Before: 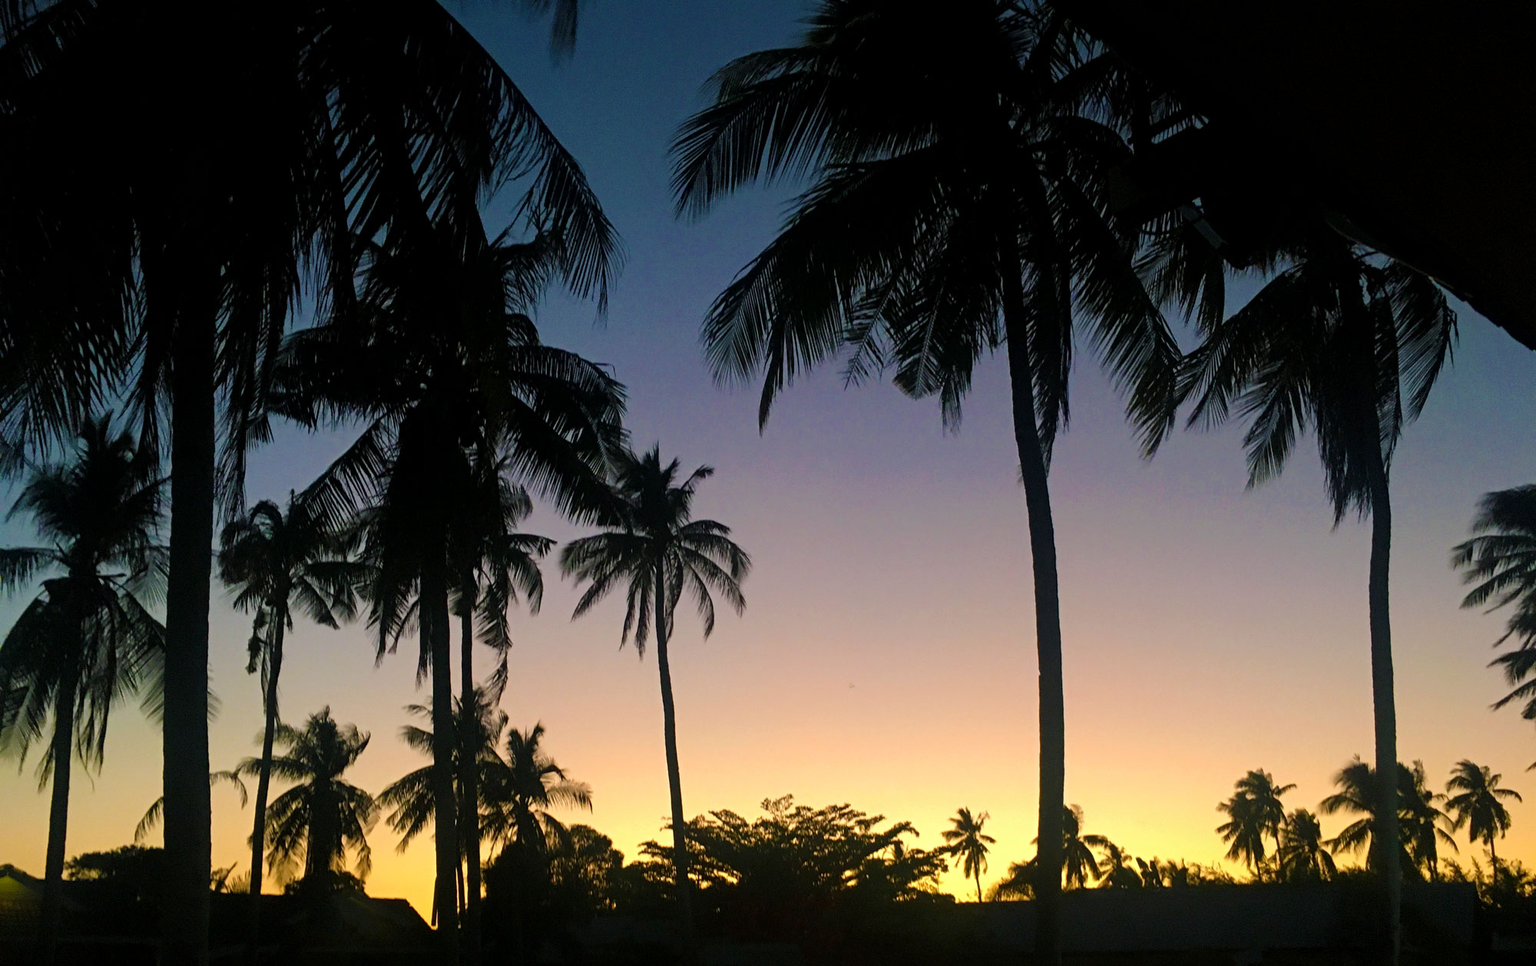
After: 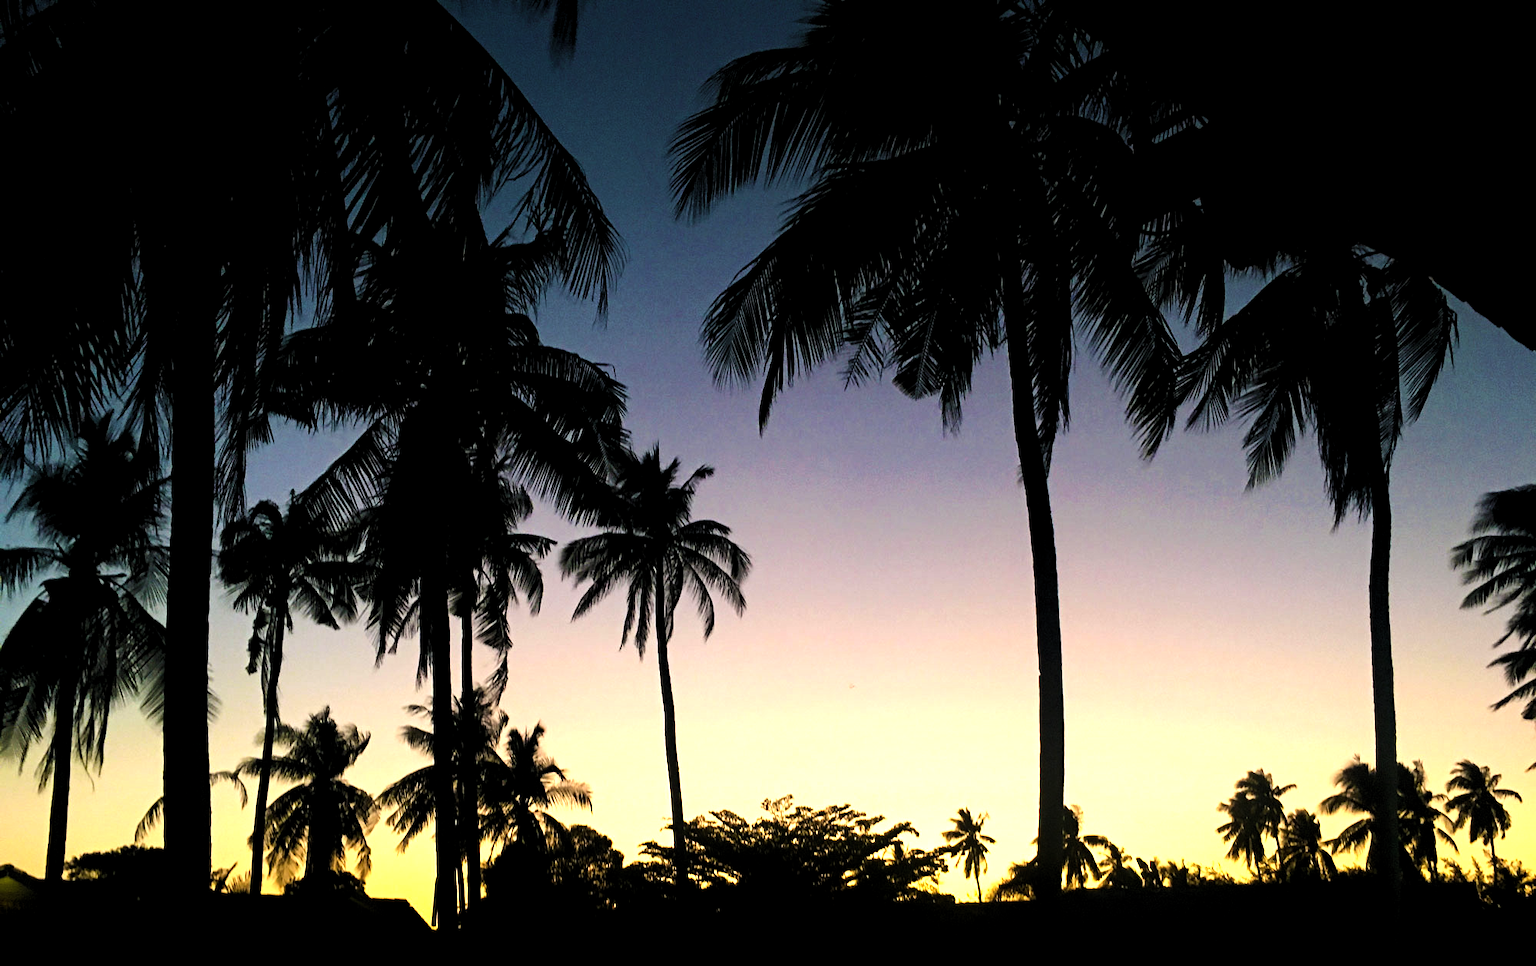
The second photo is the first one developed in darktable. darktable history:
levels: white 99.96%, levels [0.052, 0.496, 0.908]
tone equalizer: -8 EV -0.711 EV, -7 EV -0.698 EV, -6 EV -0.608 EV, -5 EV -0.365 EV, -3 EV 0.377 EV, -2 EV 0.6 EV, -1 EV 0.69 EV, +0 EV 0.757 EV, edges refinement/feathering 500, mask exposure compensation -1.57 EV, preserve details no
